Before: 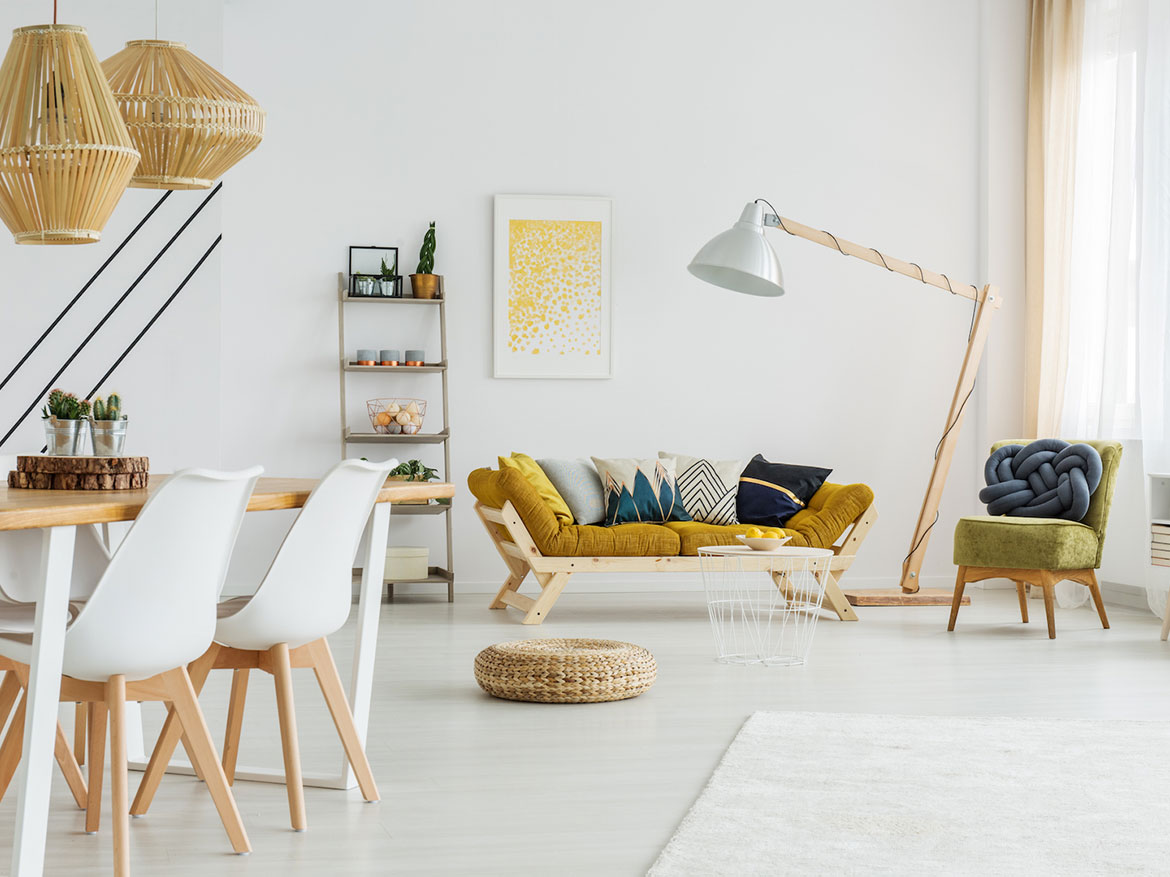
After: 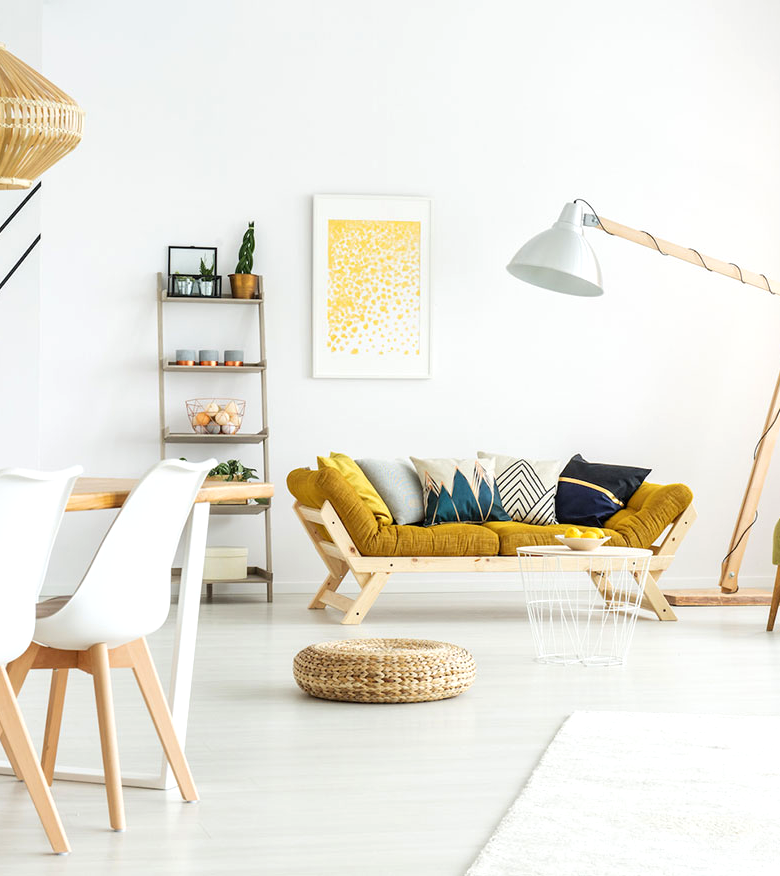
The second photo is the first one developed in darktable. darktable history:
exposure: exposure 0.4 EV, compensate highlight preservation false
crop and rotate: left 15.546%, right 17.787%
